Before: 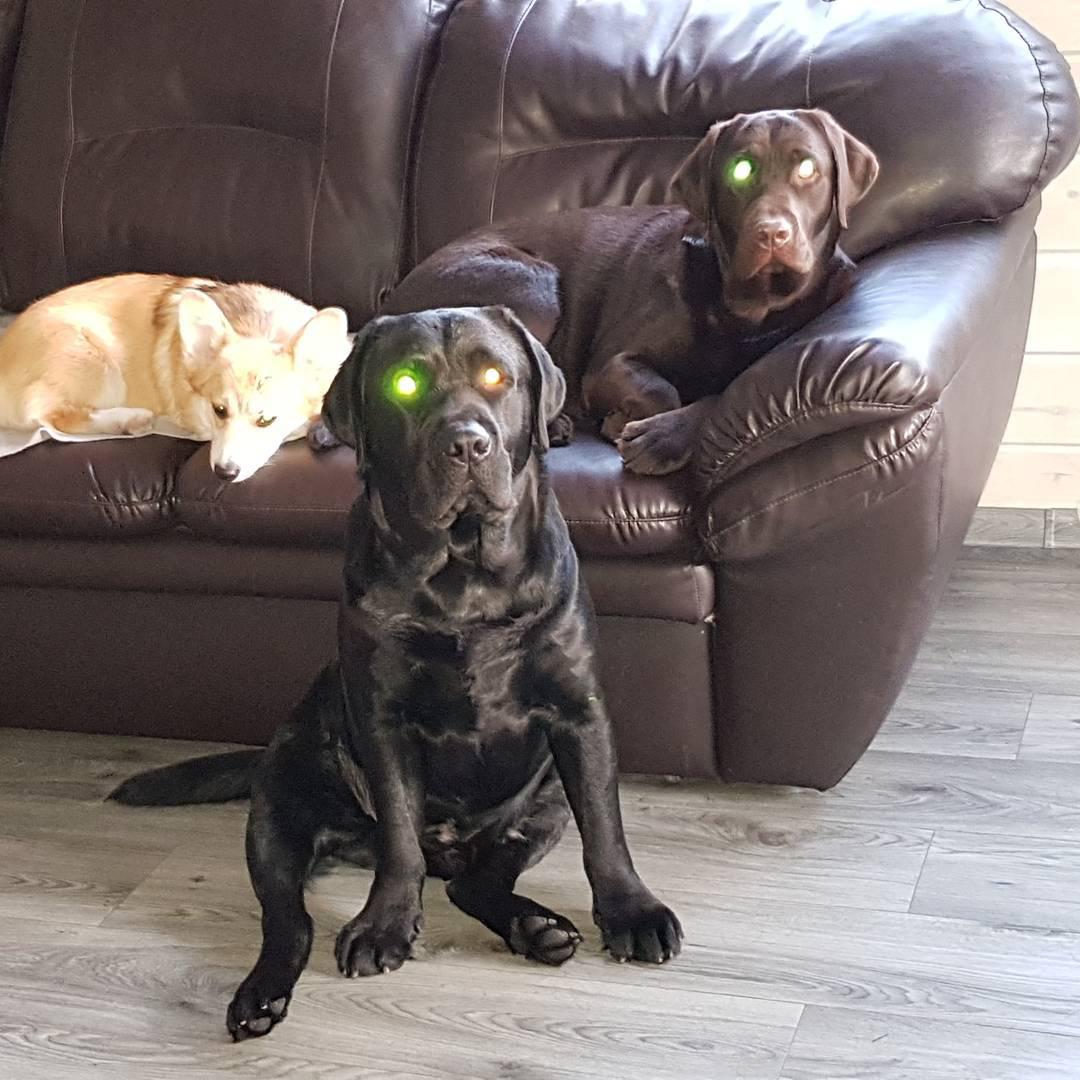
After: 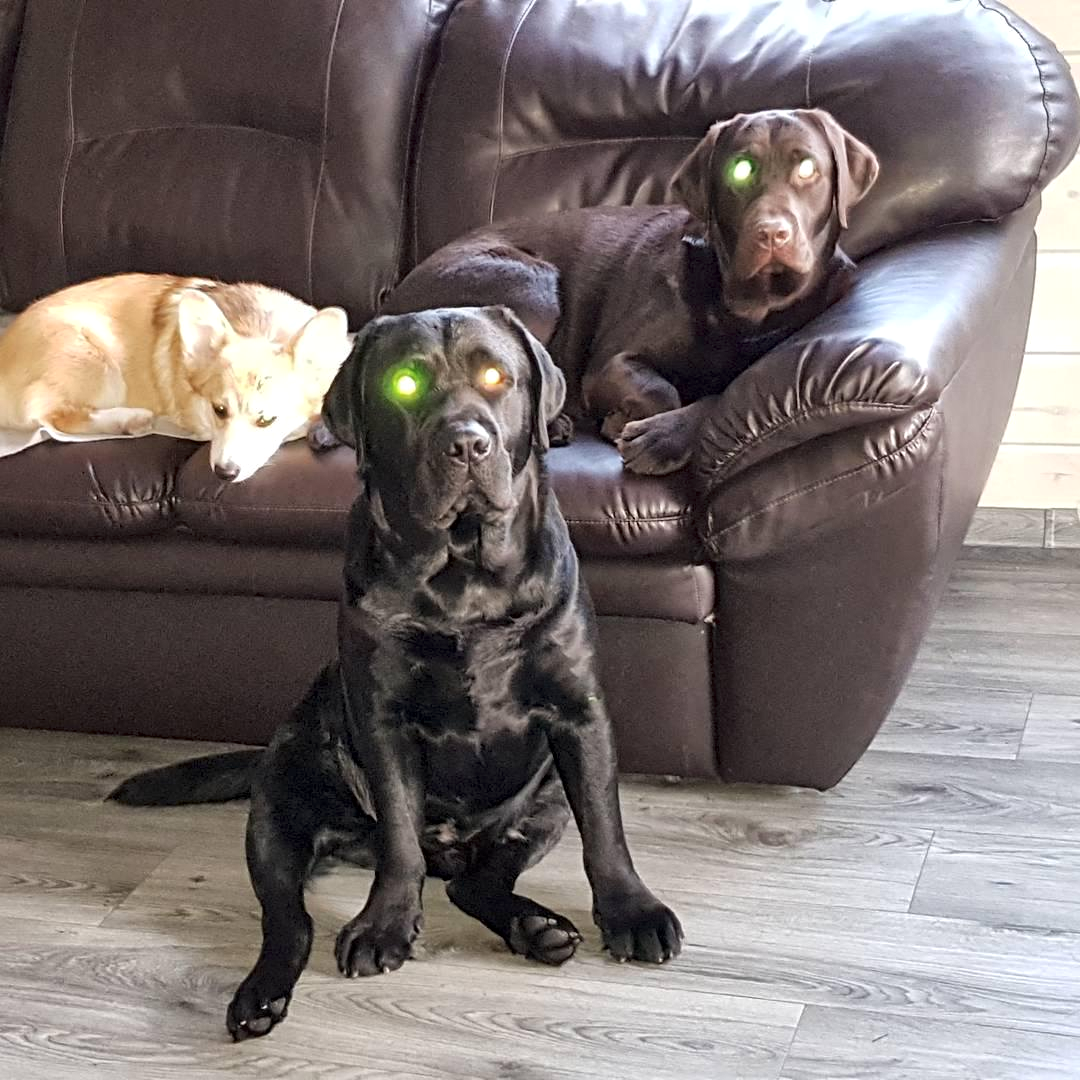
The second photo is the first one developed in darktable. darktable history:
local contrast: mode bilateral grid, contrast 20, coarseness 50, detail 157%, midtone range 0.2
